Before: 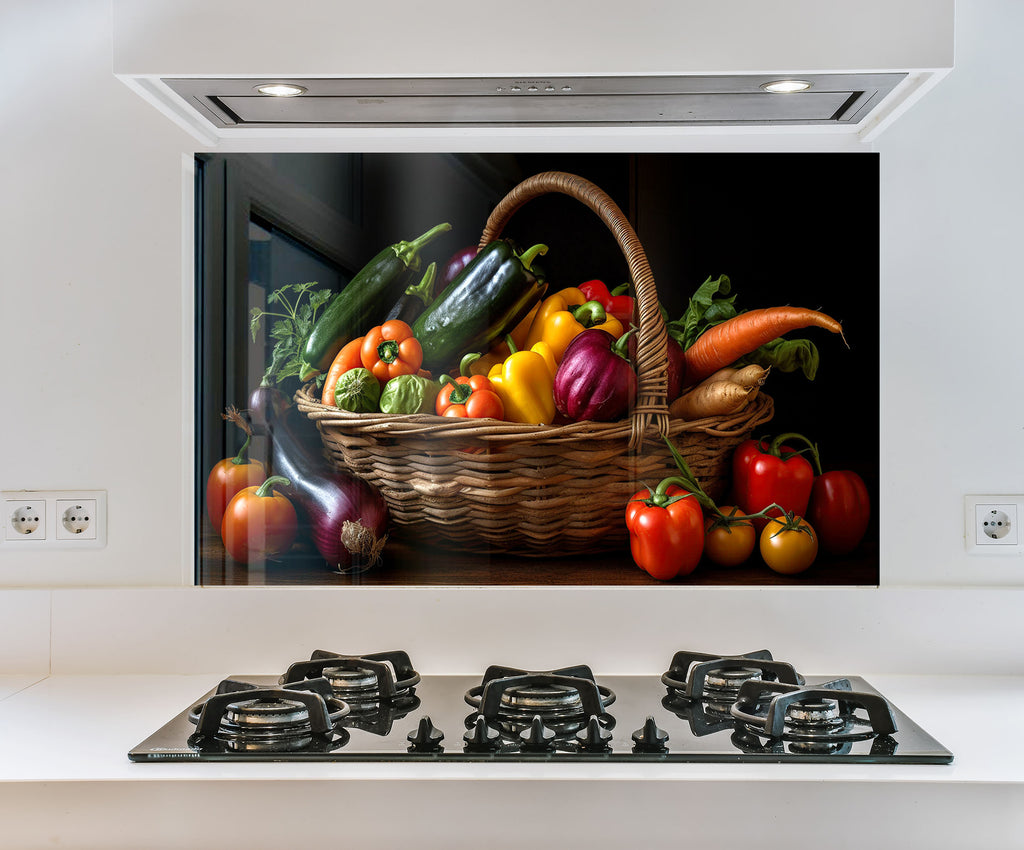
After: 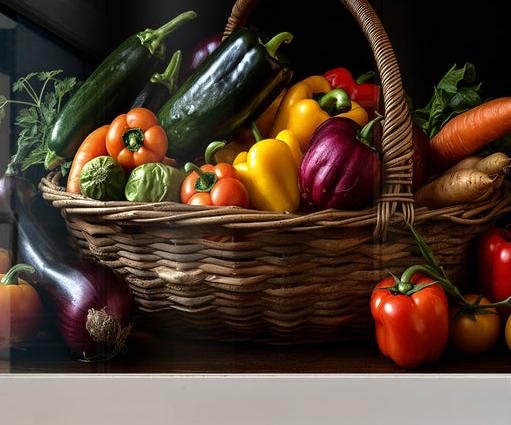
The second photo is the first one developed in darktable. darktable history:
tone curve: curves: ch0 [(0, 0) (0.224, 0.12) (0.375, 0.296) (0.528, 0.472) (0.681, 0.634) (0.8, 0.766) (0.873, 0.877) (1, 1)], preserve colors basic power
crop: left 25%, top 25%, right 25%, bottom 25%
